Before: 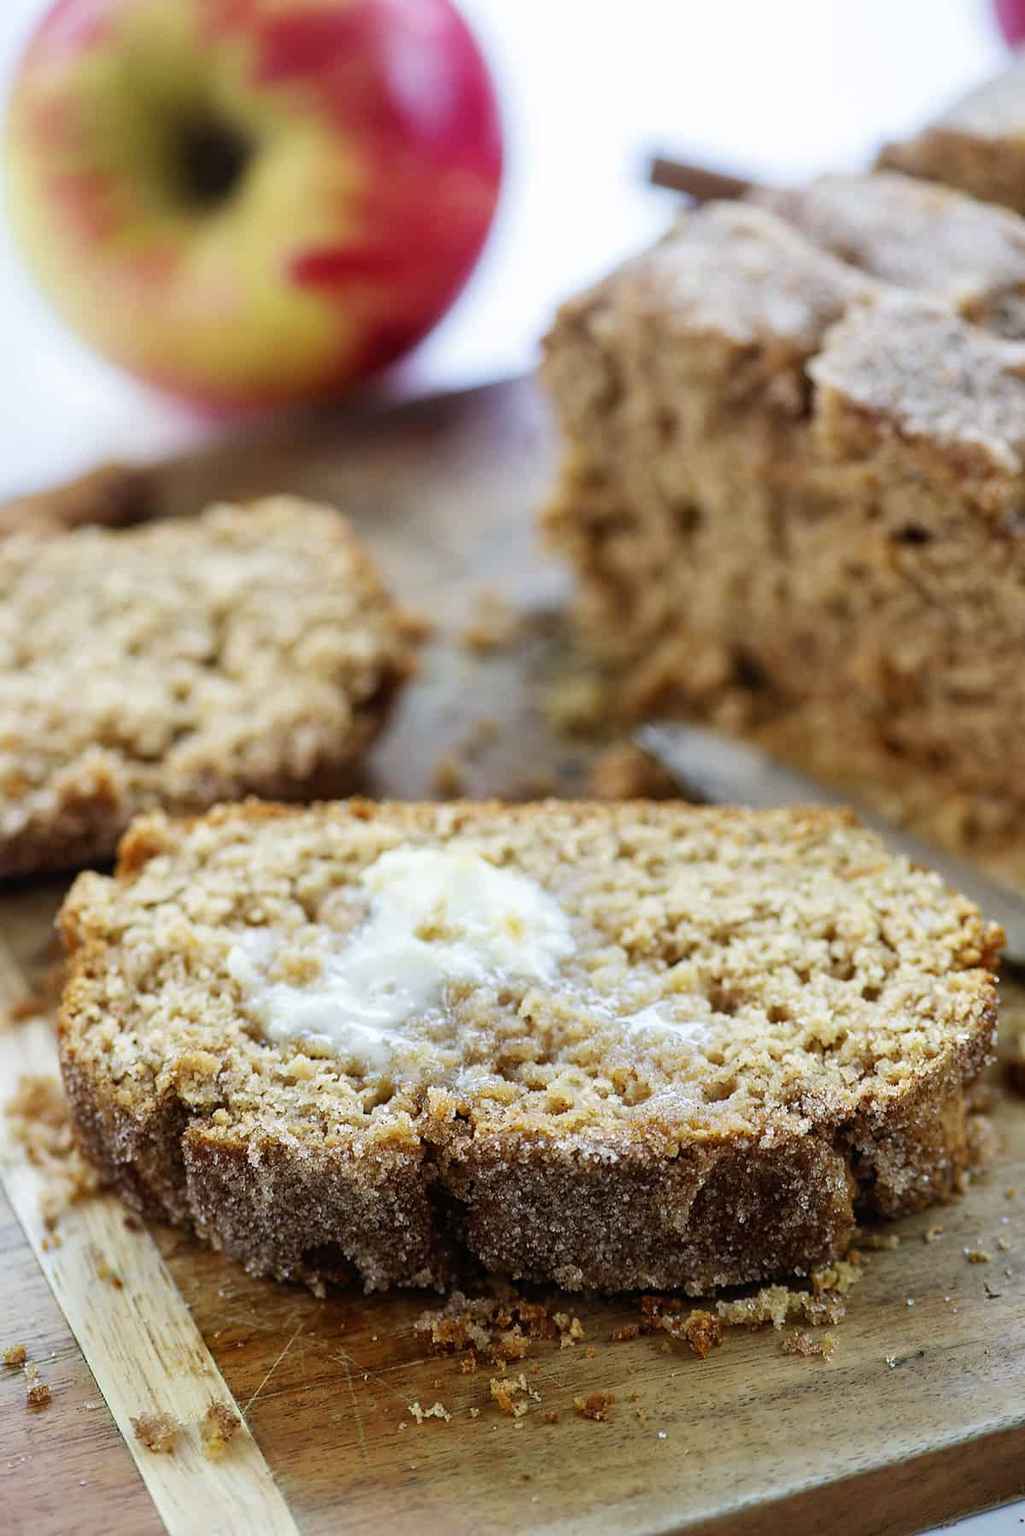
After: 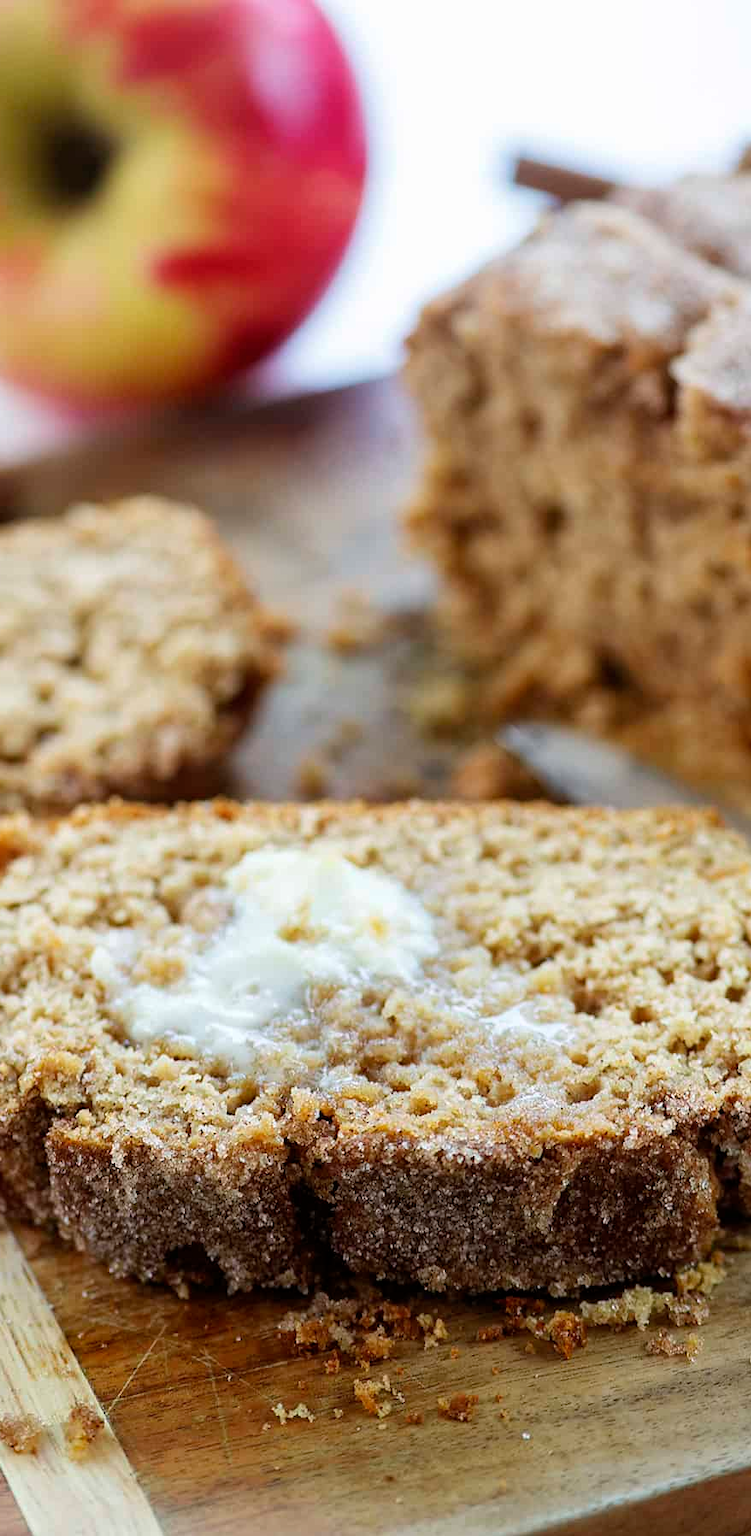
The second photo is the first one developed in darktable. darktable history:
crop: left 13.411%, right 13.337%
